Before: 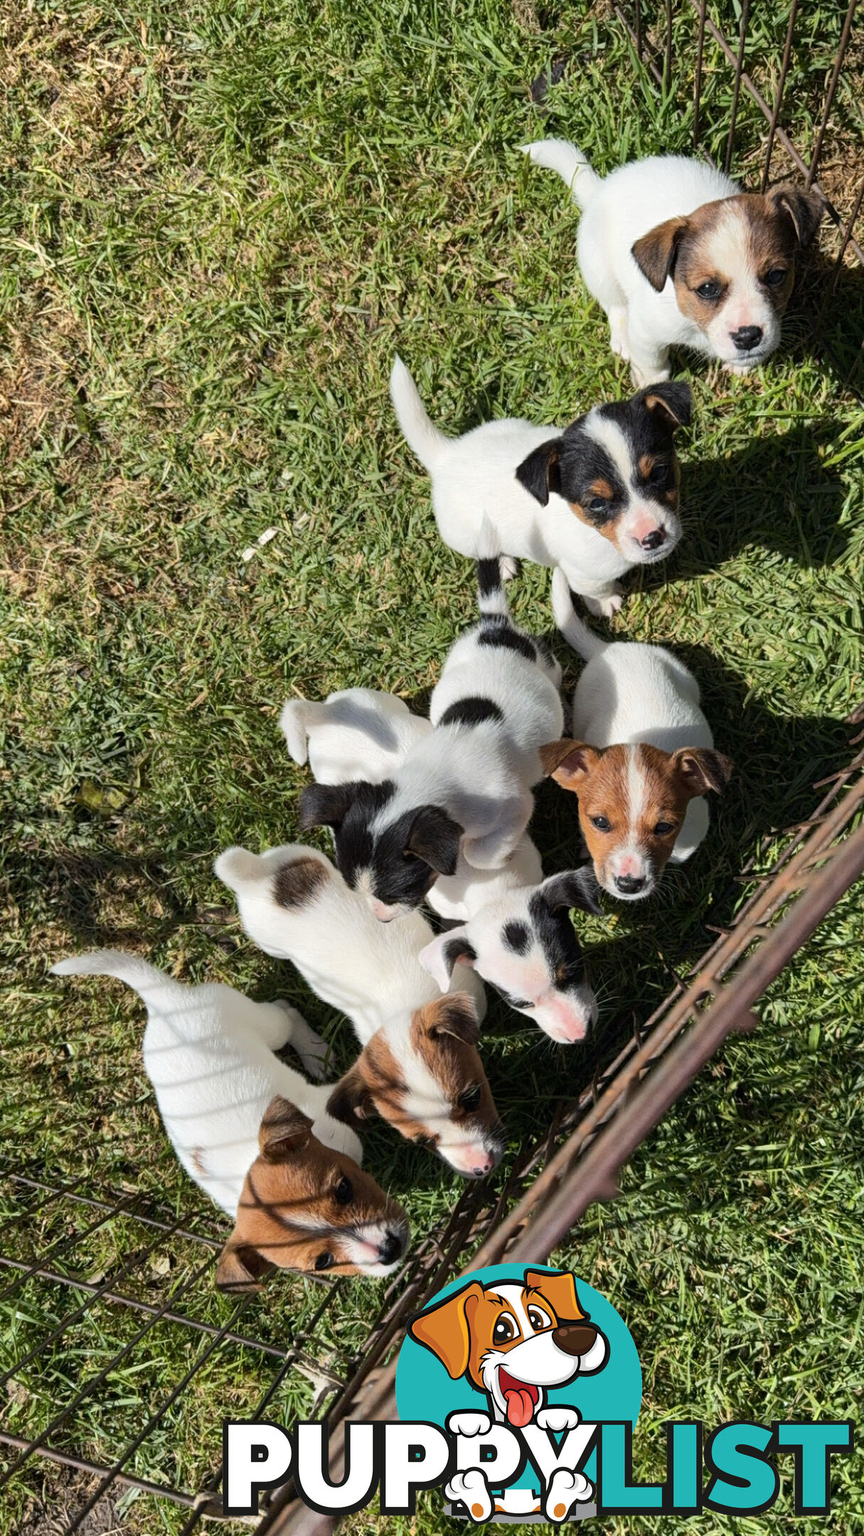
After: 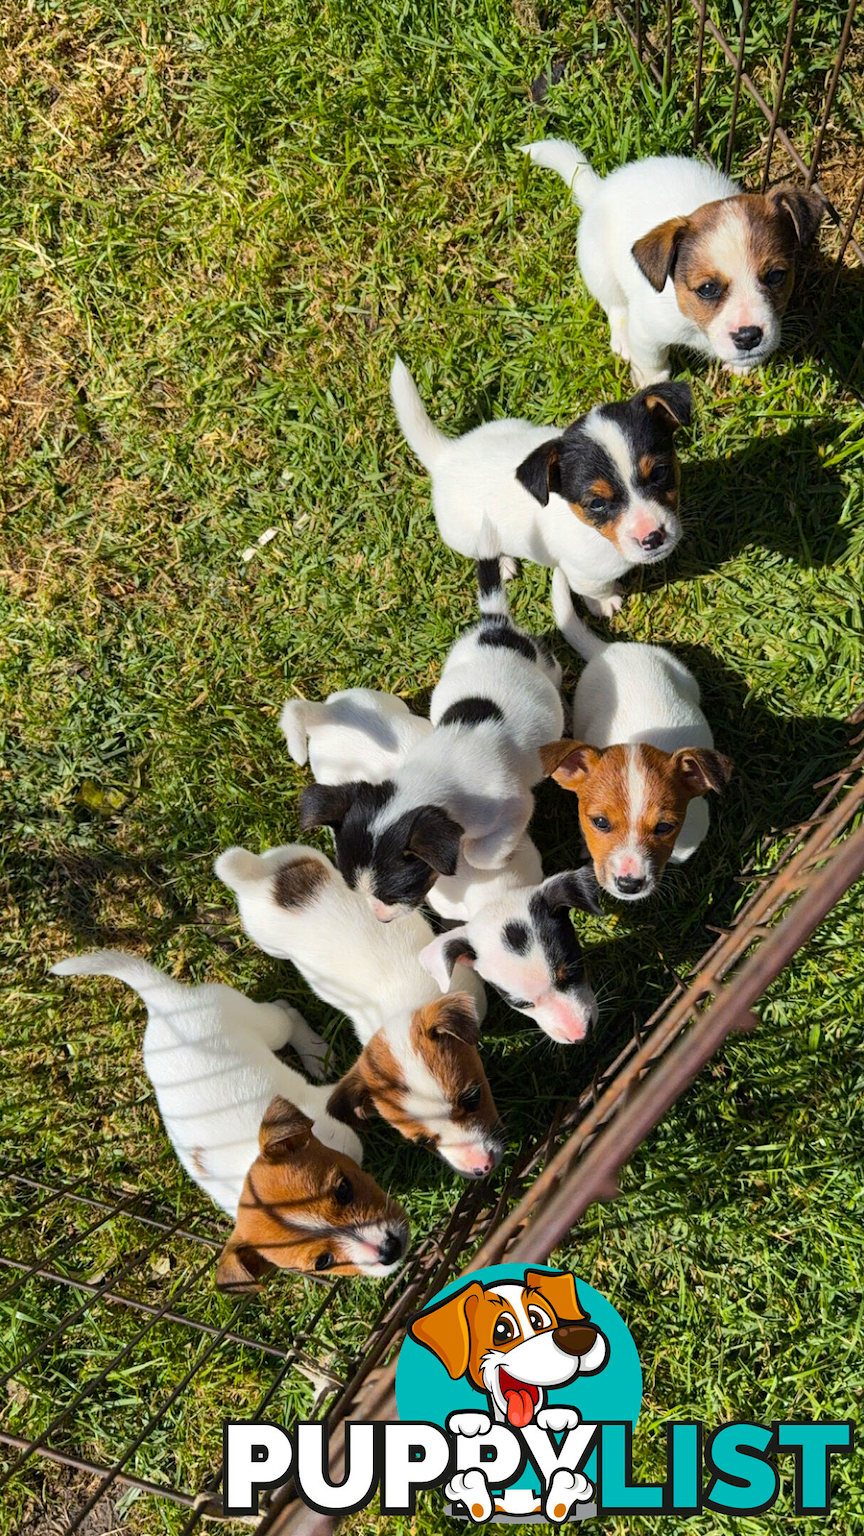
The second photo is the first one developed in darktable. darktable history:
color balance rgb: perceptual saturation grading › global saturation 30.531%, global vibrance 15.049%
